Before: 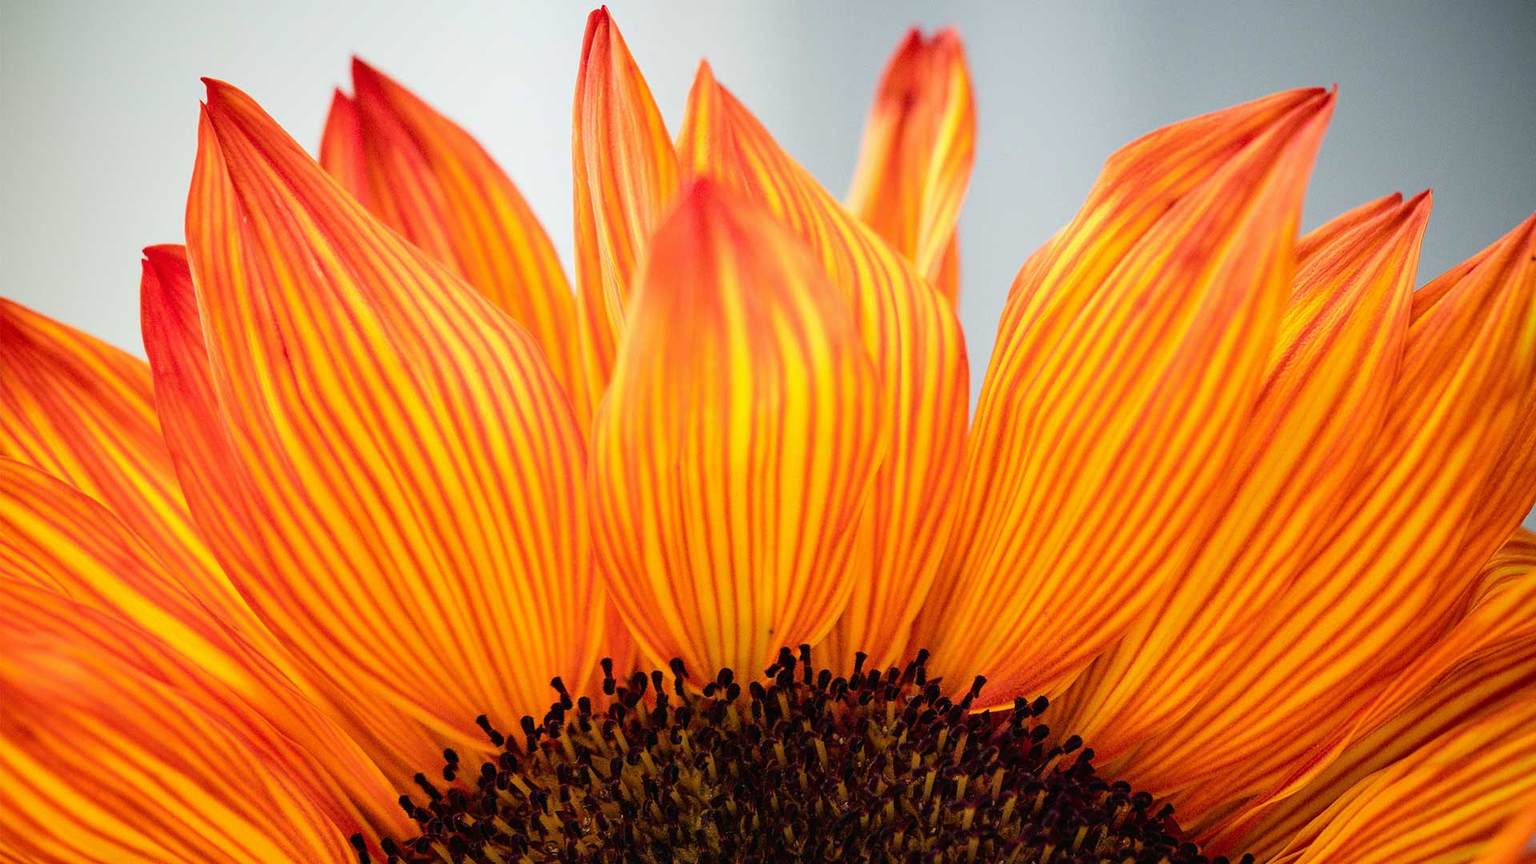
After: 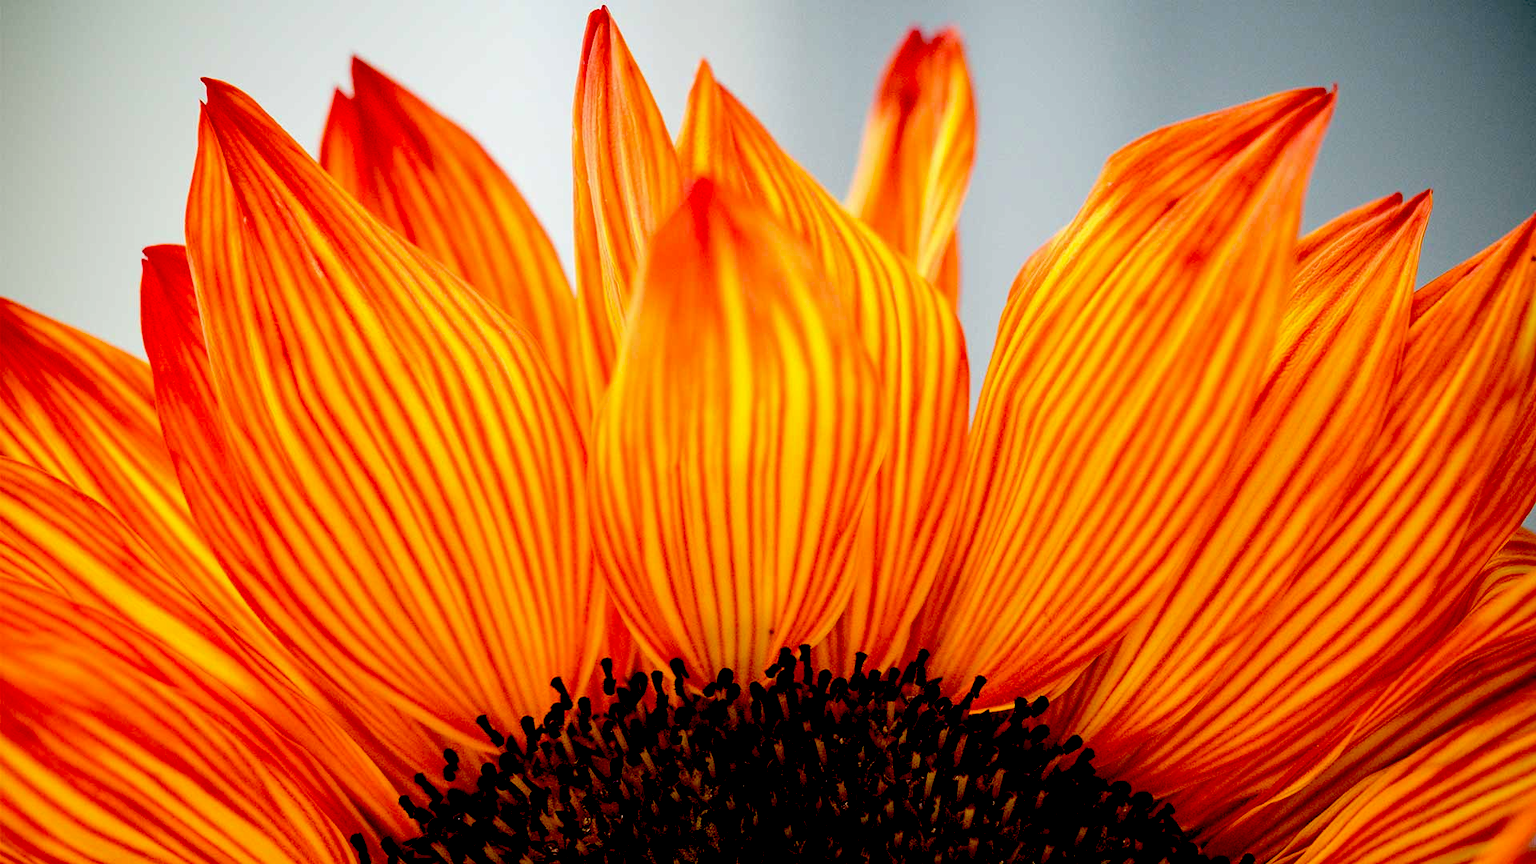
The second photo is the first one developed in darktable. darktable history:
haze removal: compatibility mode true, adaptive false
exposure: black level correction 0.047, exposure 0.013 EV, compensate highlight preservation false
